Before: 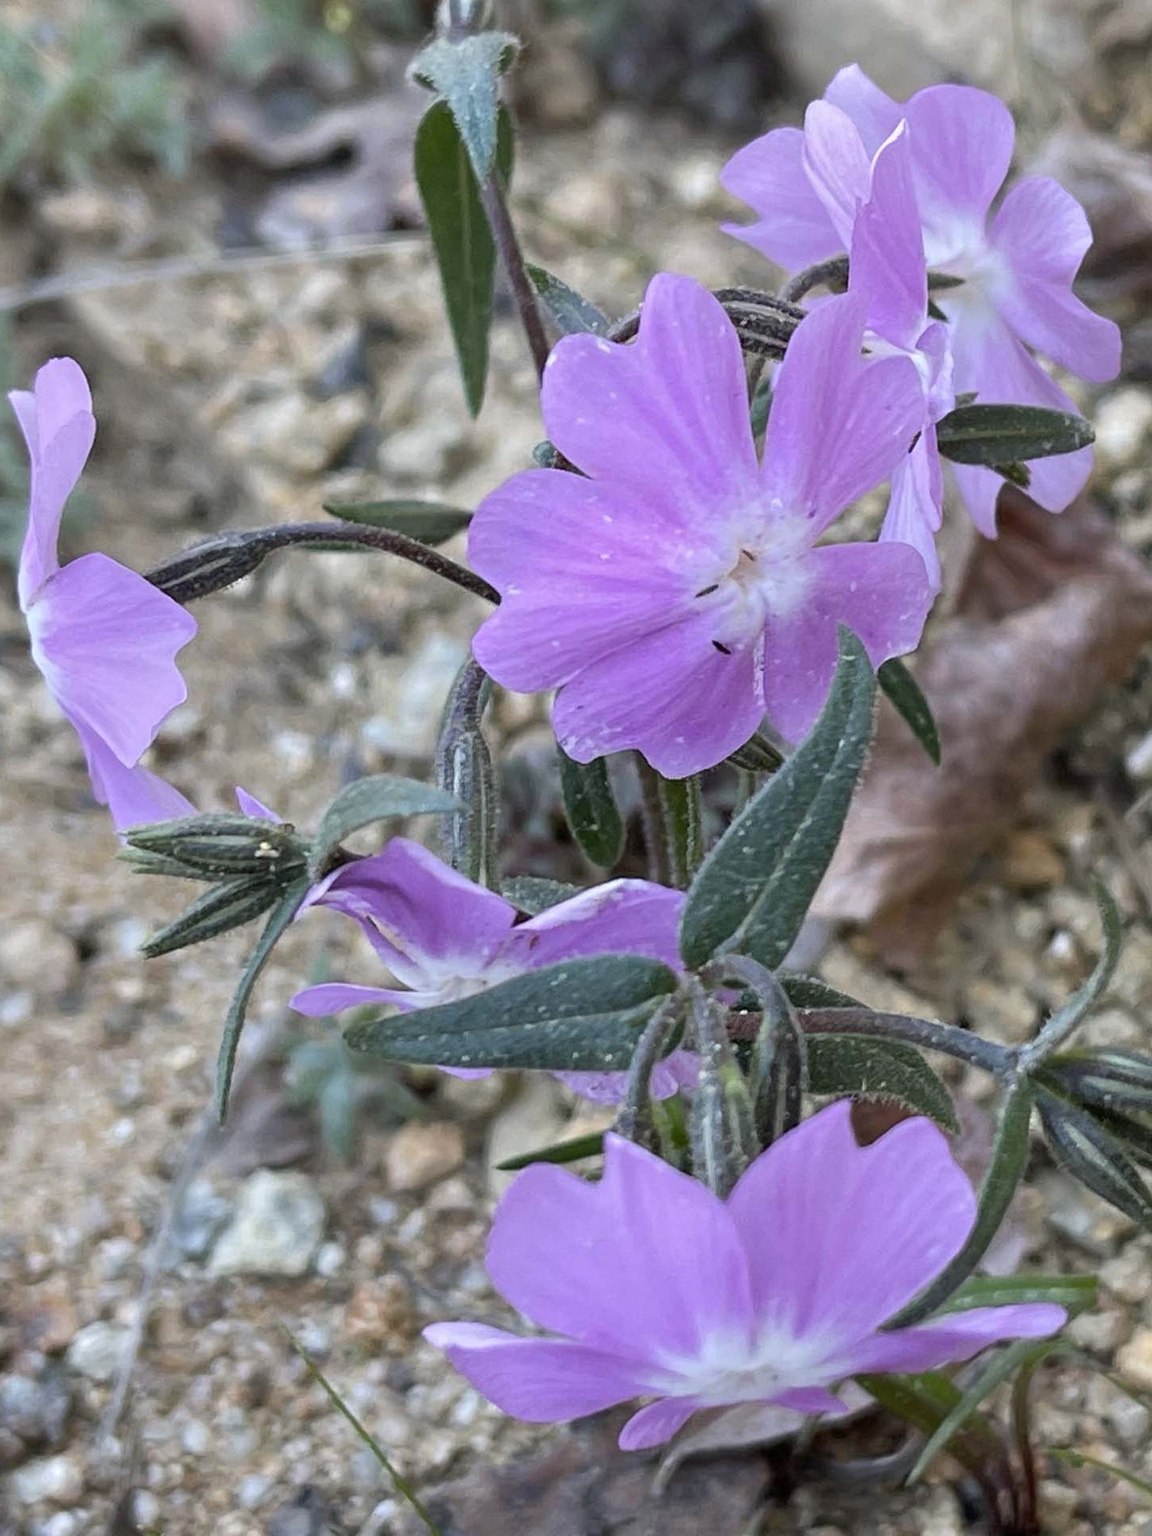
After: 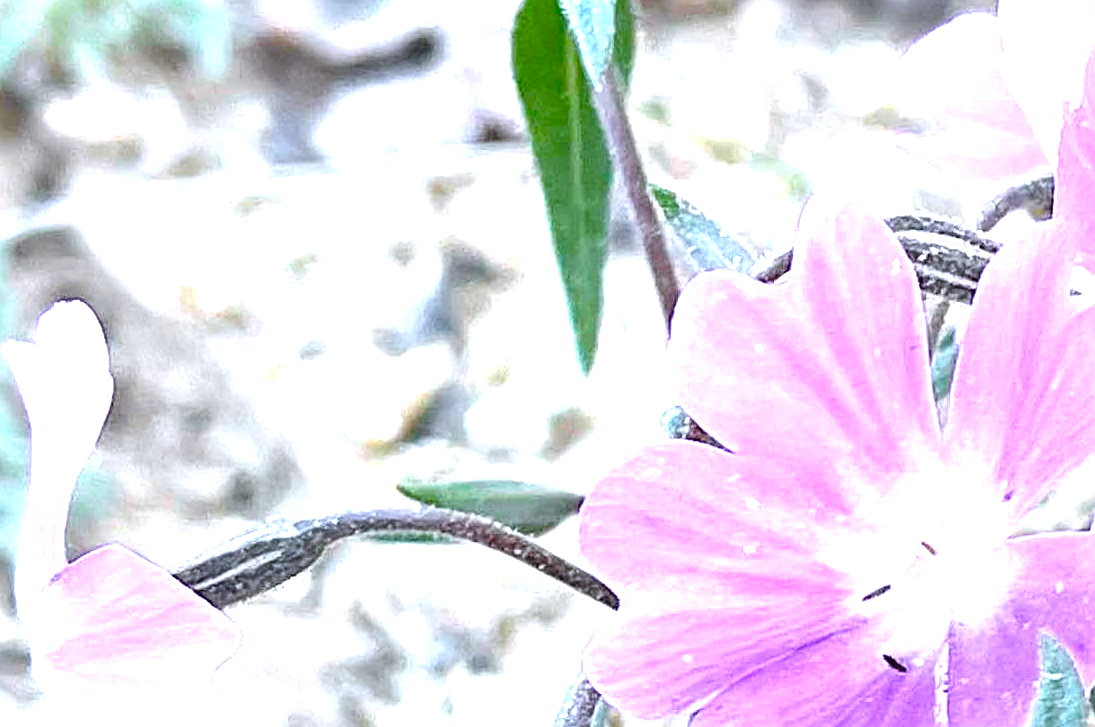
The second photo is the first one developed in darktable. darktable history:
crop: left 0.547%, top 7.628%, right 23.383%, bottom 54.478%
exposure: black level correction 0, exposure 1.754 EV, compensate exposure bias true, compensate highlight preservation false
contrast brightness saturation: brightness 0.093, saturation 0.19
color balance rgb: perceptual saturation grading › global saturation 19.448%, global vibrance 6.33%, contrast 13.212%, saturation formula JzAzBz (2021)
sharpen: on, module defaults
color correction: highlights a* -1.99, highlights b* -18.52
color zones: curves: ch1 [(0.25, 0.61) (0.75, 0.248)]
